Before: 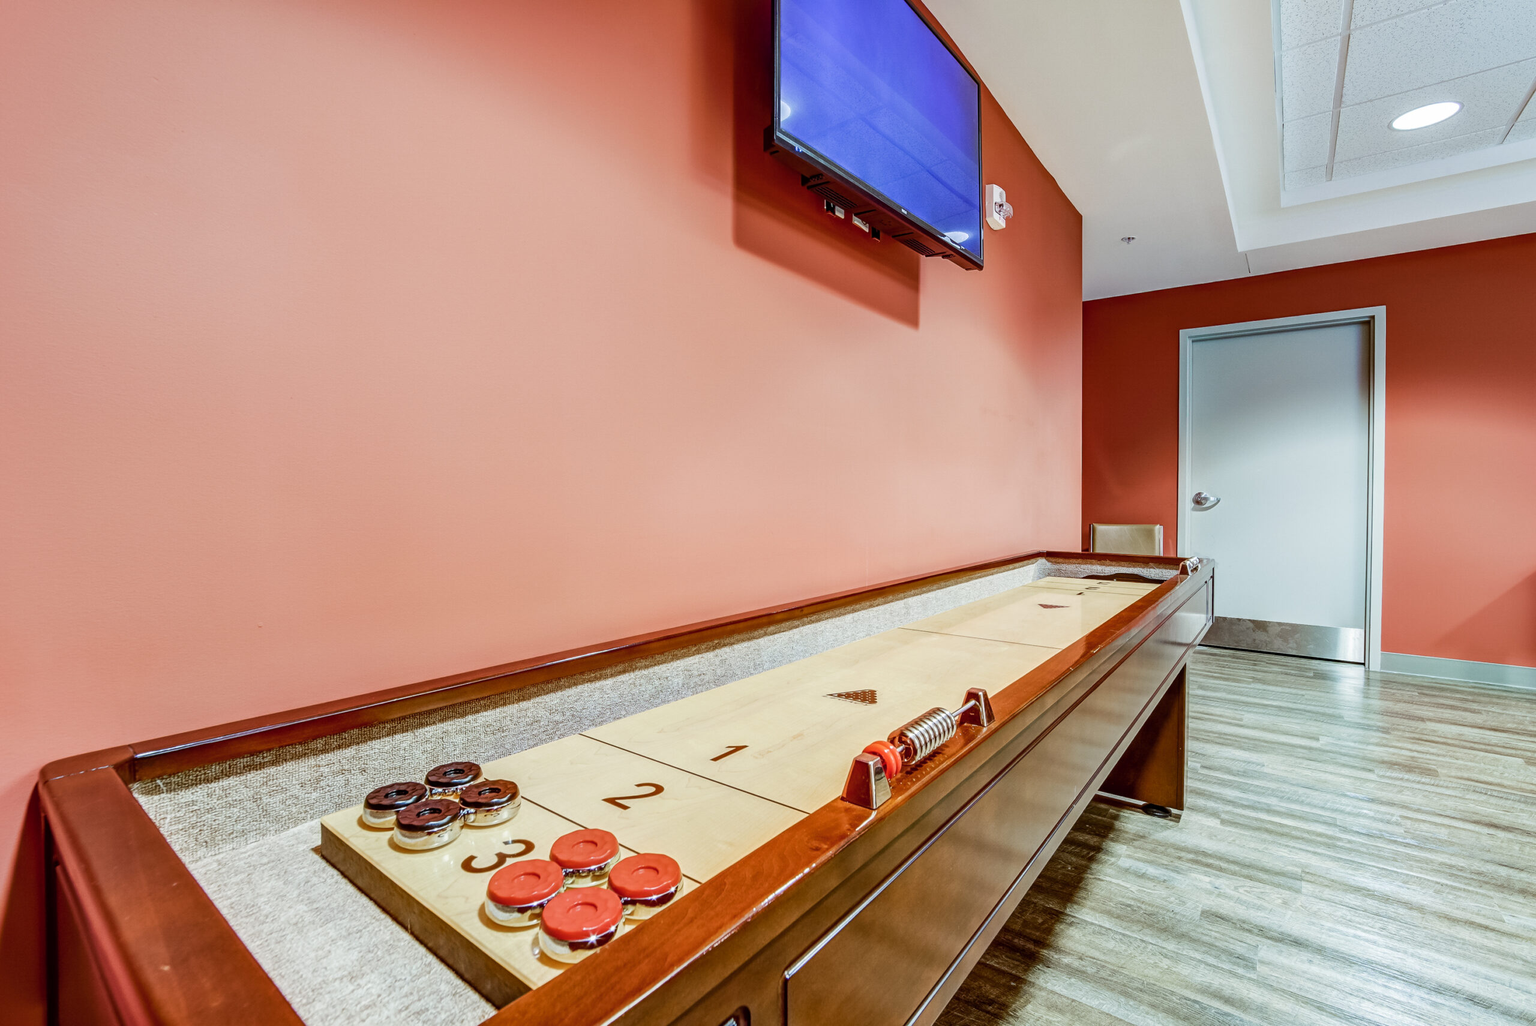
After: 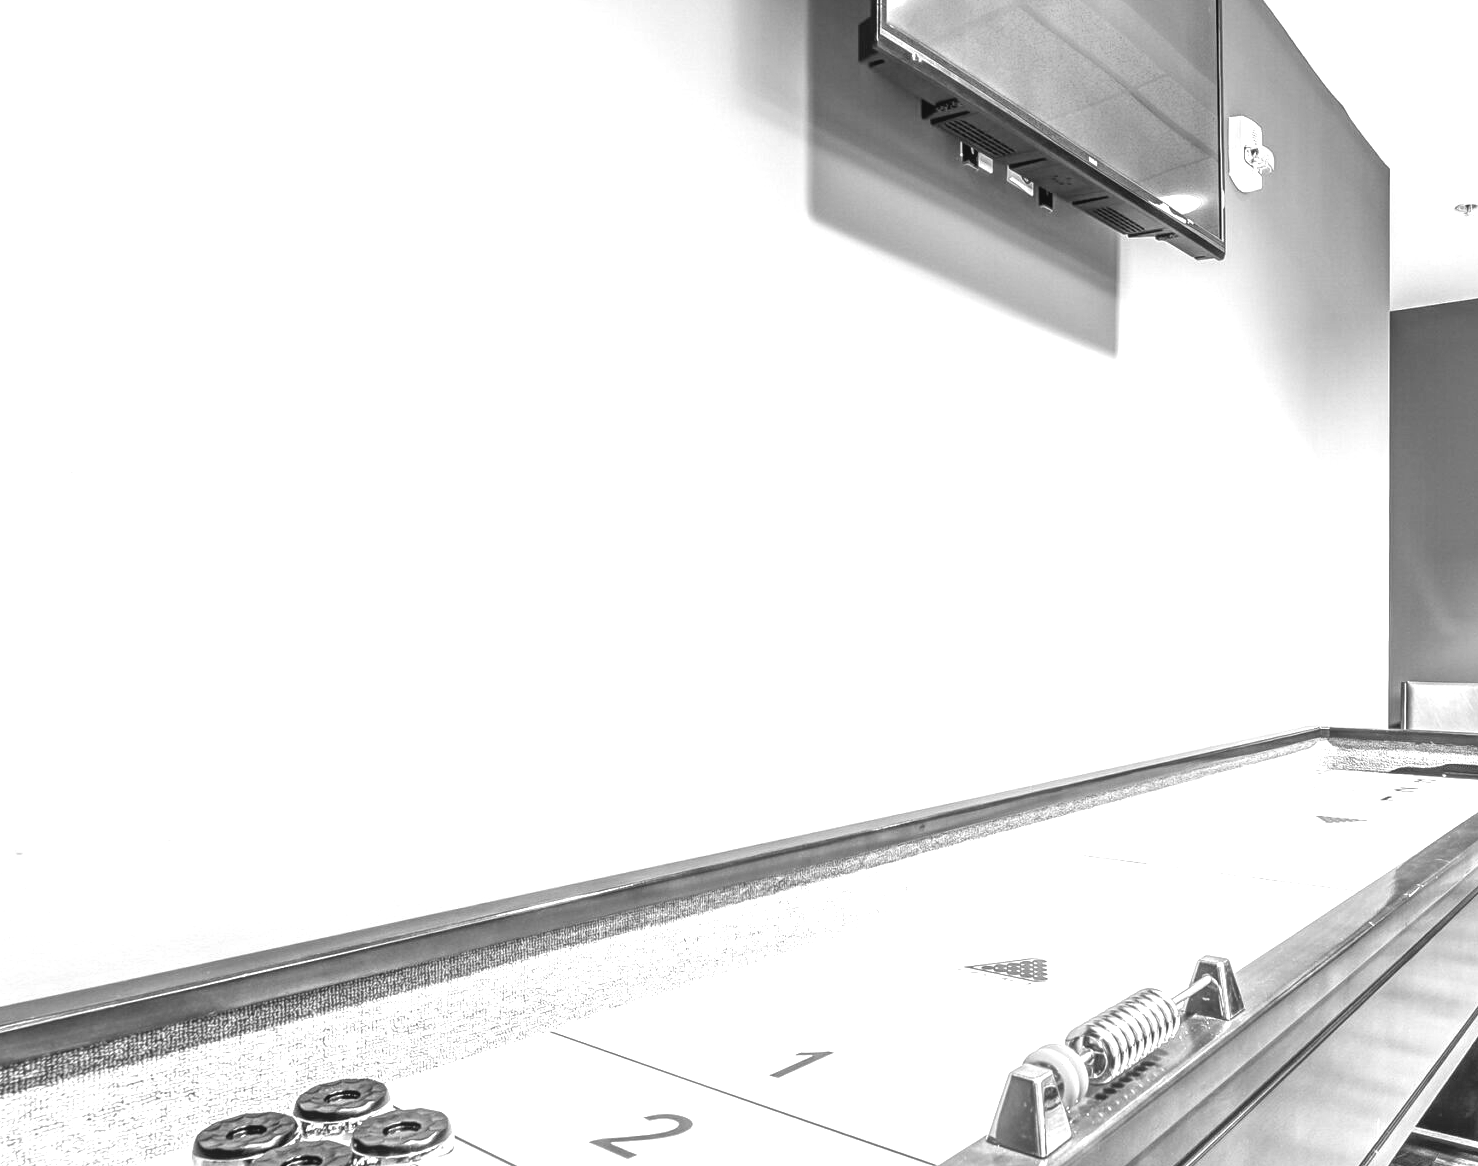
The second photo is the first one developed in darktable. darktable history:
local contrast: detail 110%
exposure: black level correction 0, exposure 1.3 EV, compensate highlight preservation false
white balance: red 1.188, blue 1.11
monochrome: on, module defaults
crop: left 16.202%, top 11.208%, right 26.045%, bottom 20.557%
